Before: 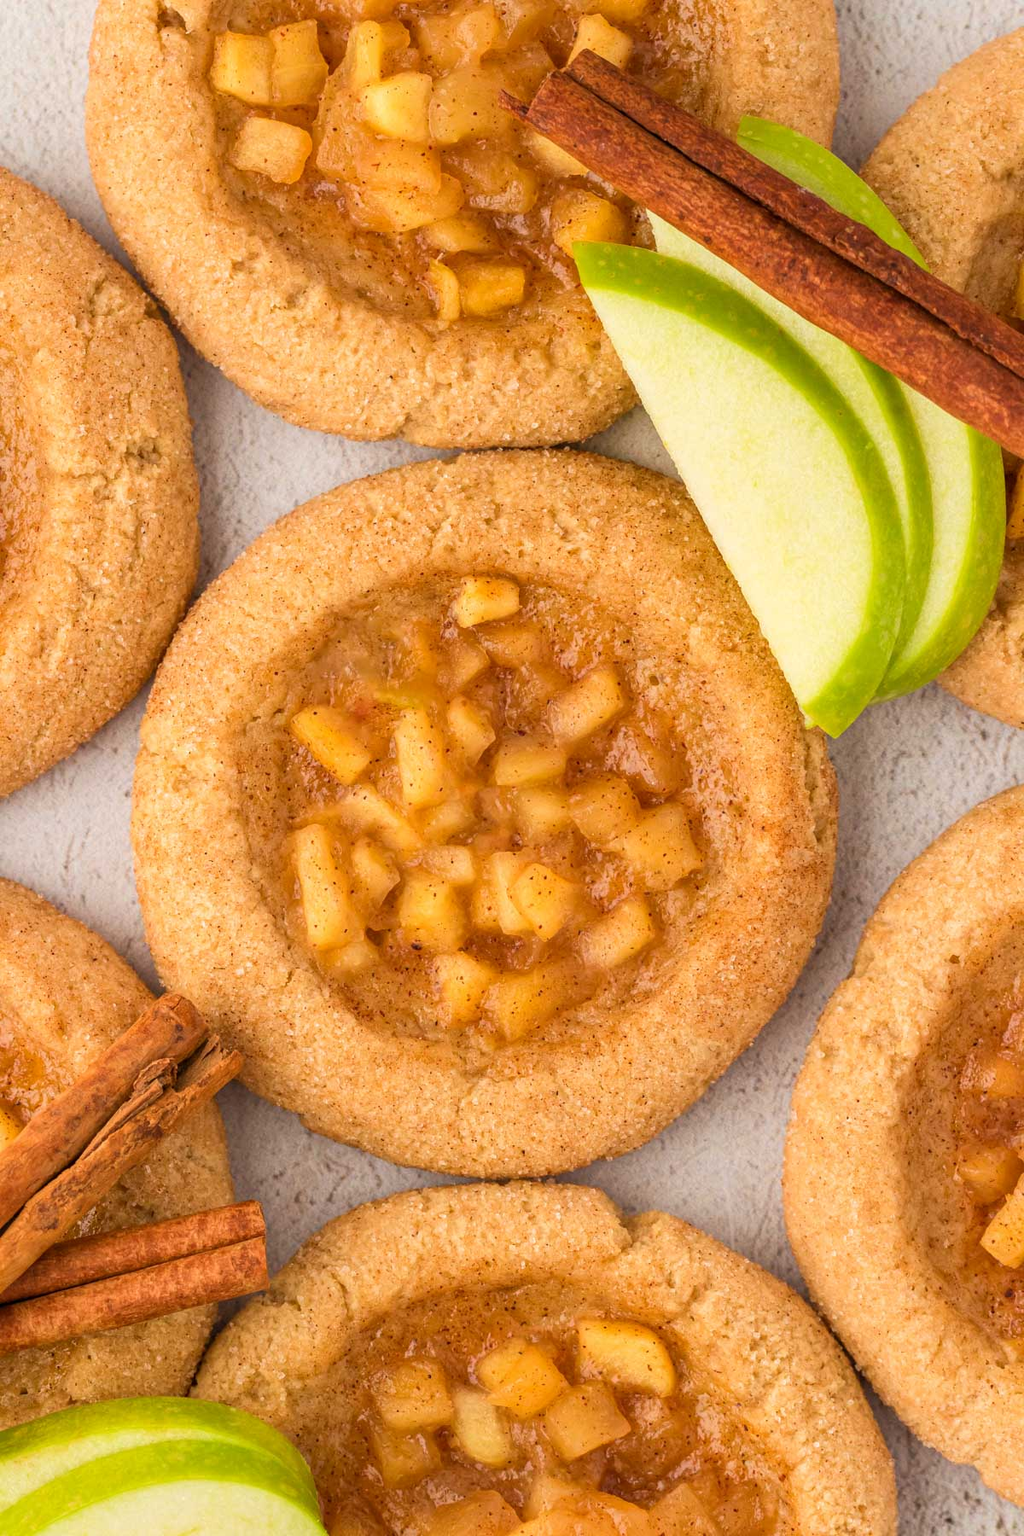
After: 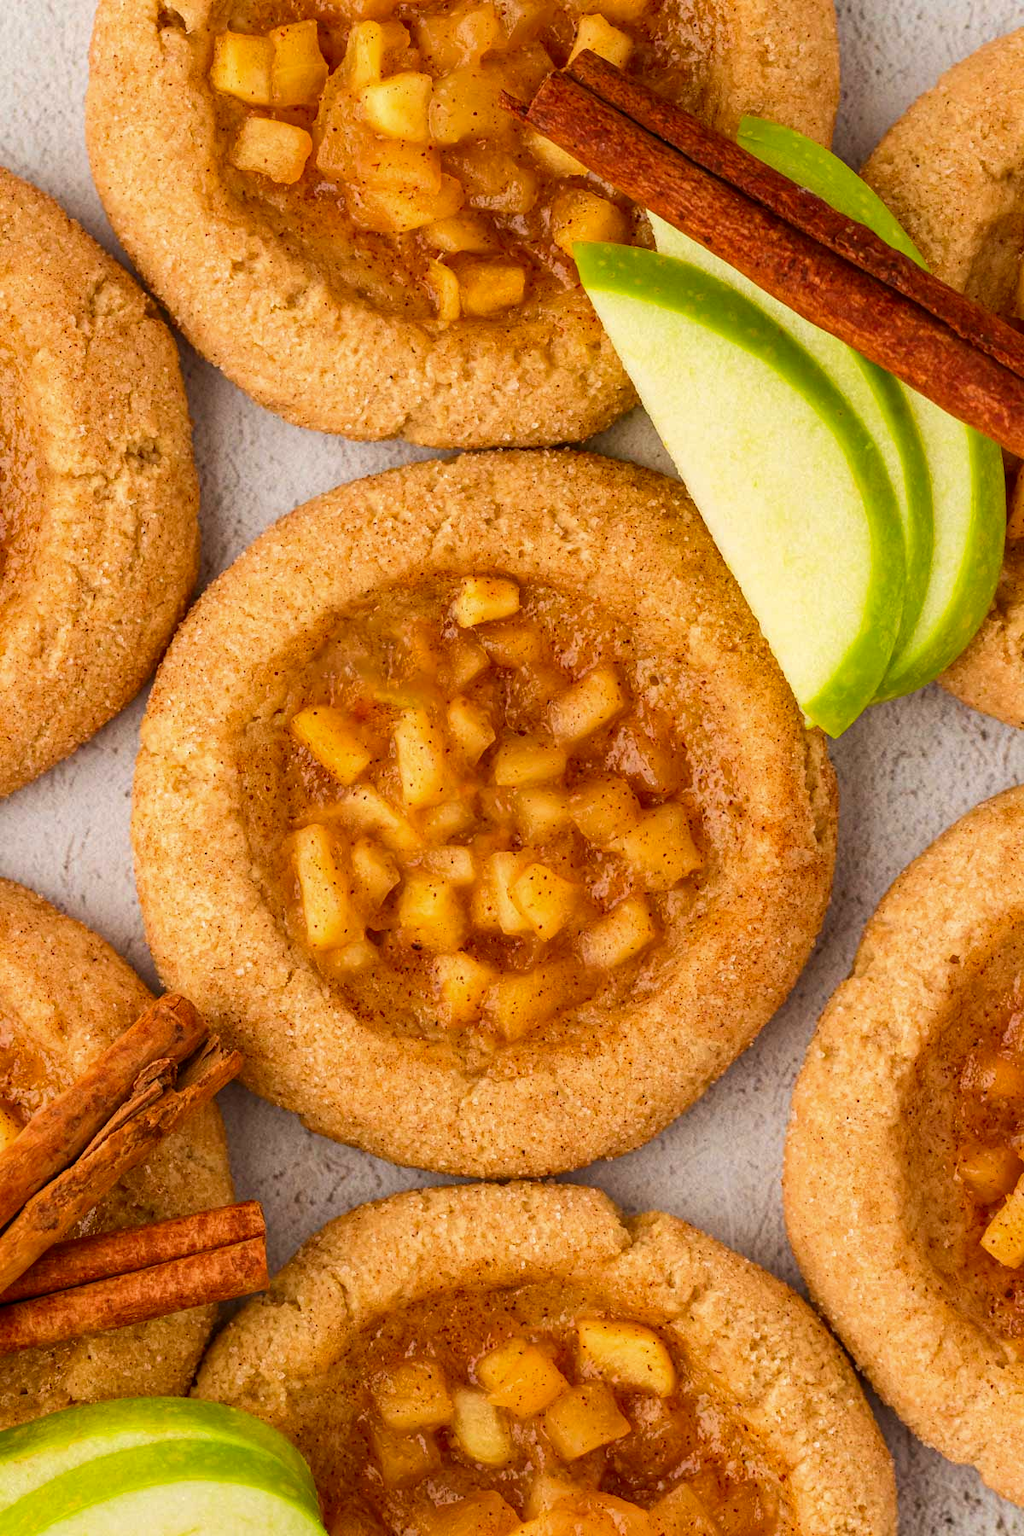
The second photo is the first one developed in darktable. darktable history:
contrast brightness saturation: contrast 0.065, brightness -0.142, saturation 0.118
